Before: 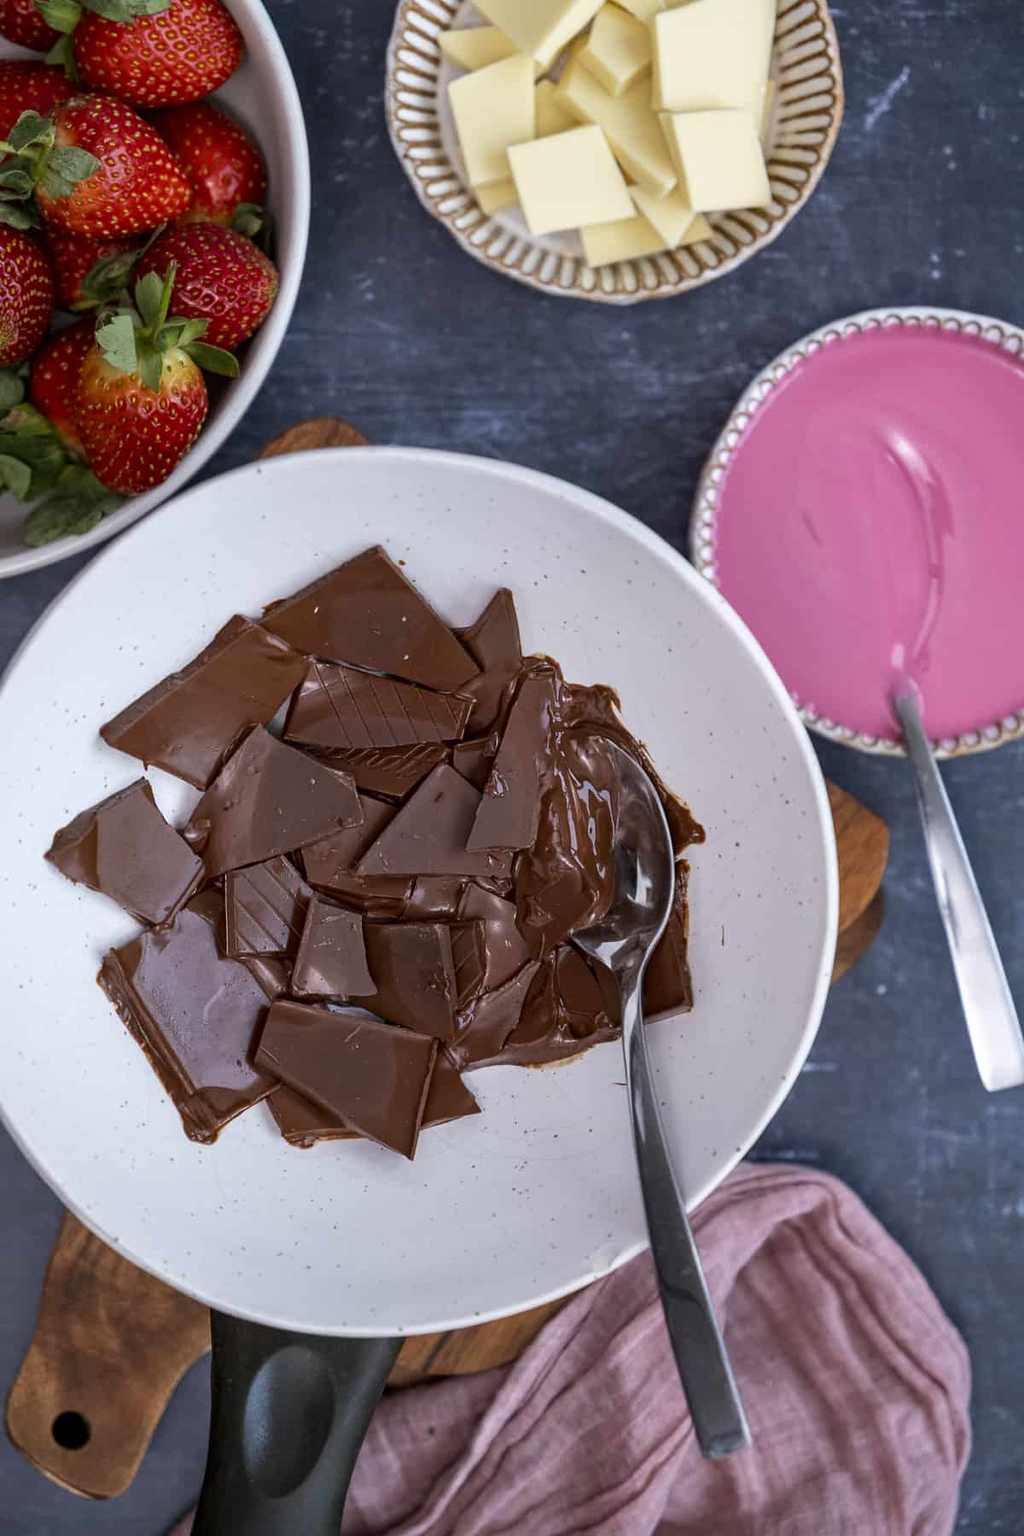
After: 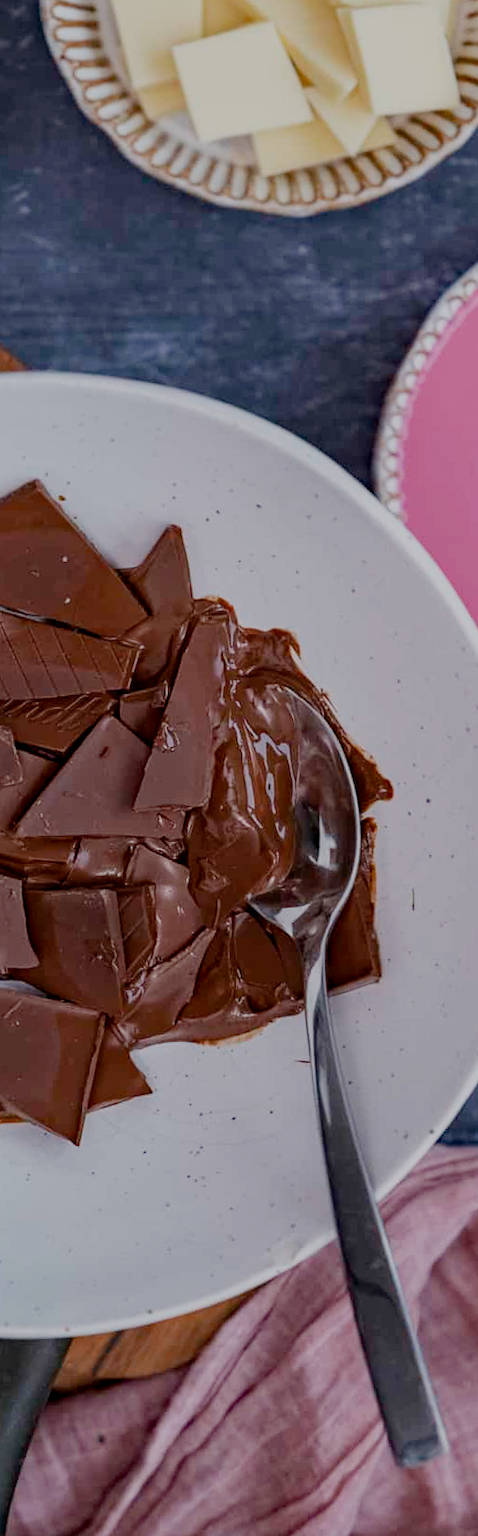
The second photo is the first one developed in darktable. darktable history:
haze removal: compatibility mode true, adaptive false
rotate and perspective: rotation -0.45°, automatic cropping original format, crop left 0.008, crop right 0.992, crop top 0.012, crop bottom 0.988
sigmoid: contrast 1.05, skew -0.15
crop: left 33.452%, top 6.025%, right 23.155%
